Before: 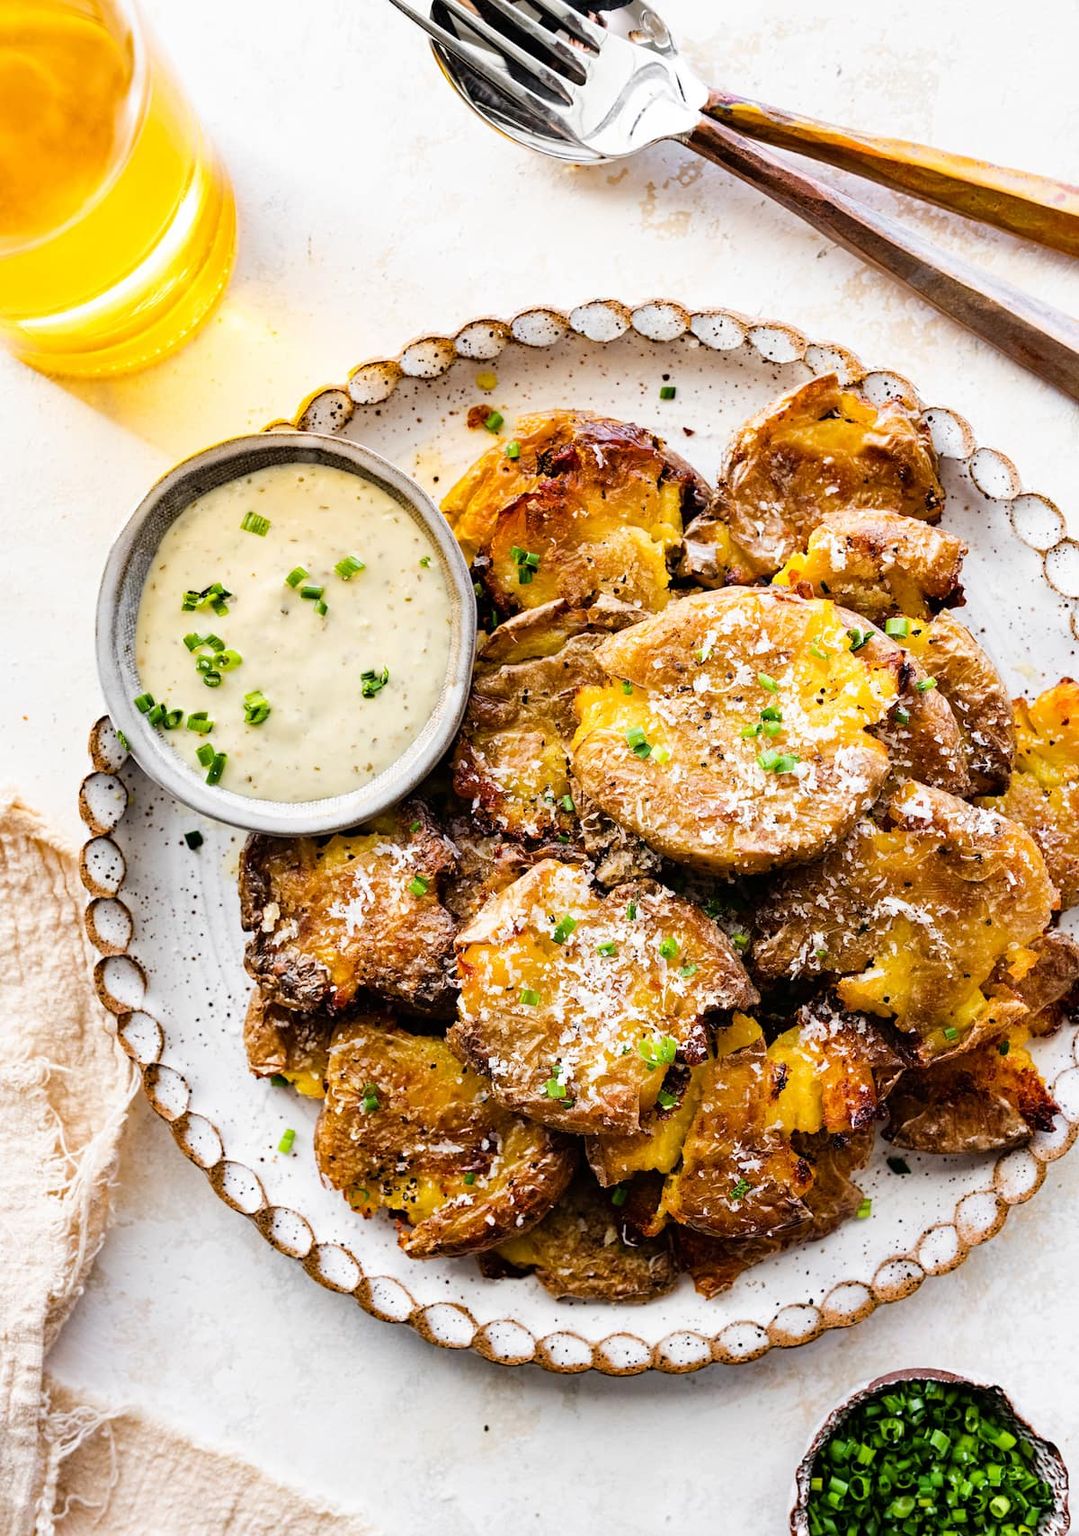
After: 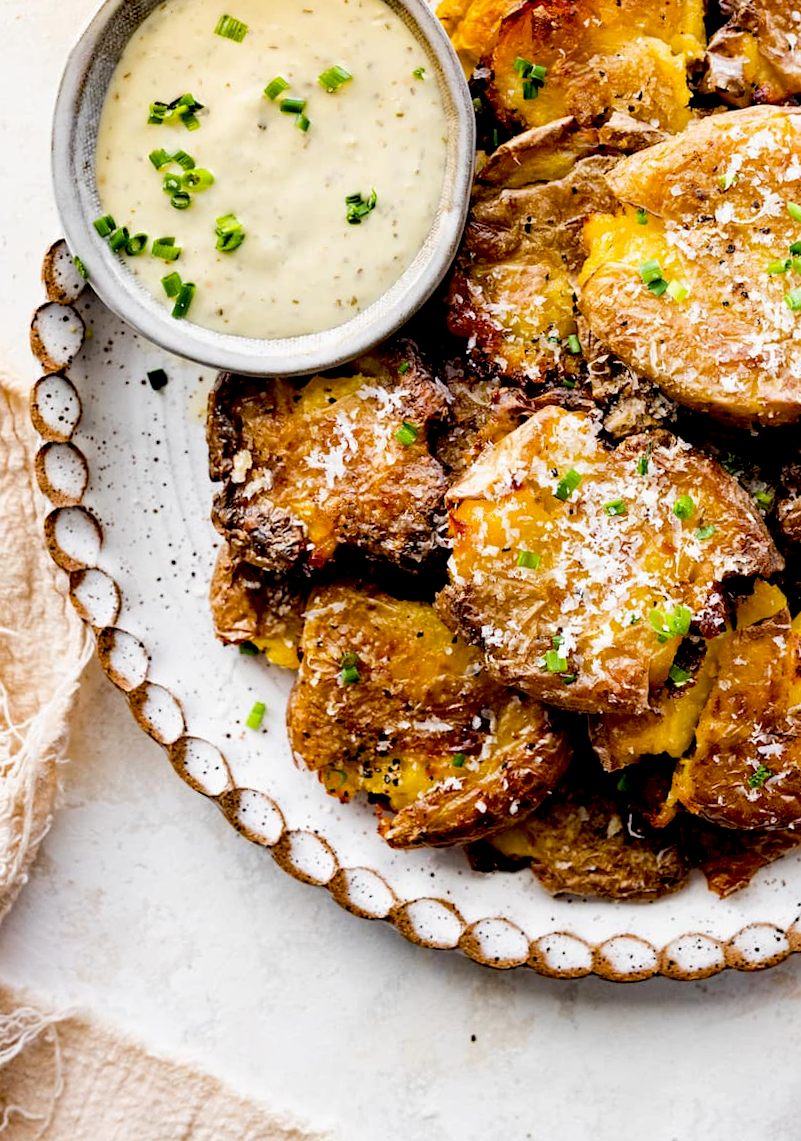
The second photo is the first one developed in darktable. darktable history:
crop and rotate: angle -0.82°, left 3.85%, top 31.828%, right 27.992%
exposure: black level correction 0.016, exposure -0.009 EV, compensate highlight preservation false
